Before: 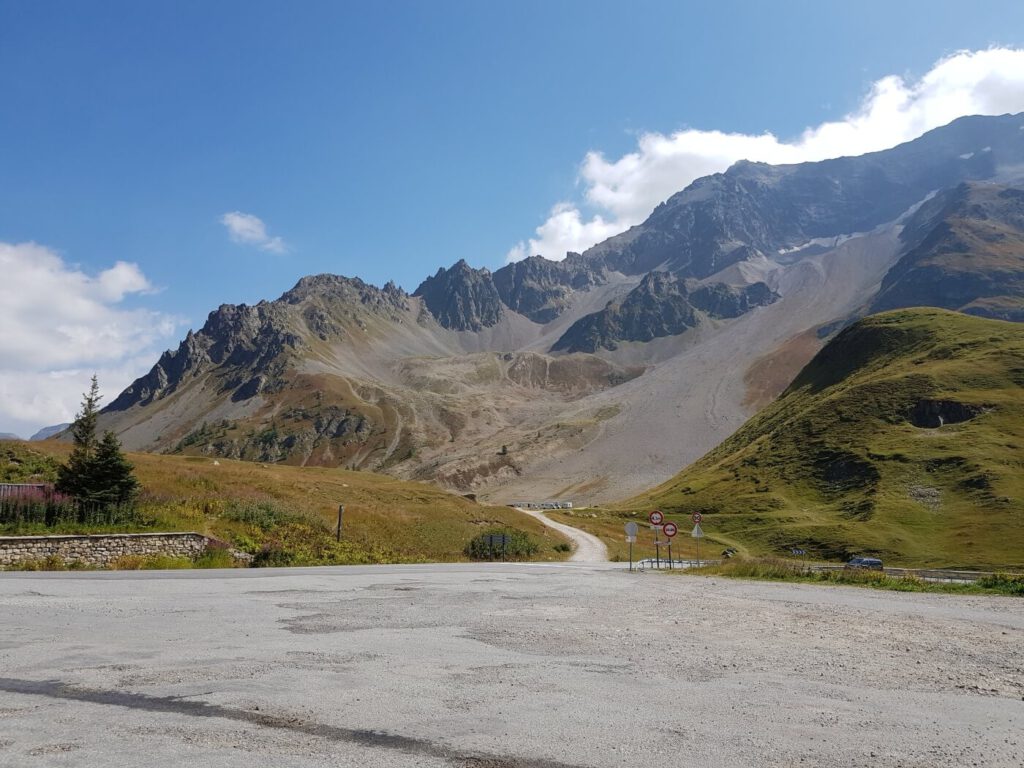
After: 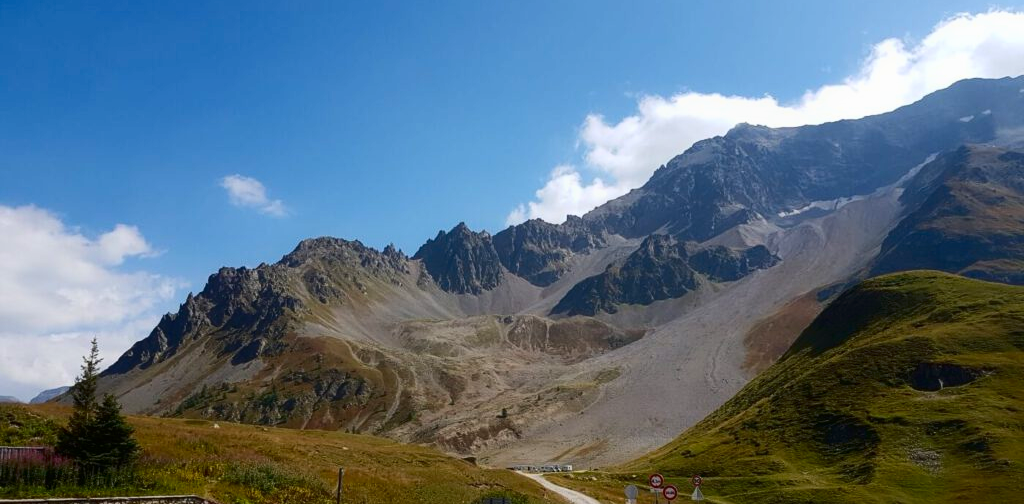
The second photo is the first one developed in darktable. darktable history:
contrast equalizer: y [[0.5, 0.488, 0.462, 0.461, 0.491, 0.5], [0.5 ×6], [0.5 ×6], [0 ×6], [0 ×6]]
contrast brightness saturation: contrast 0.19, brightness -0.11, saturation 0.21
color balance: on, module defaults
crop and rotate: top 4.848%, bottom 29.503%
